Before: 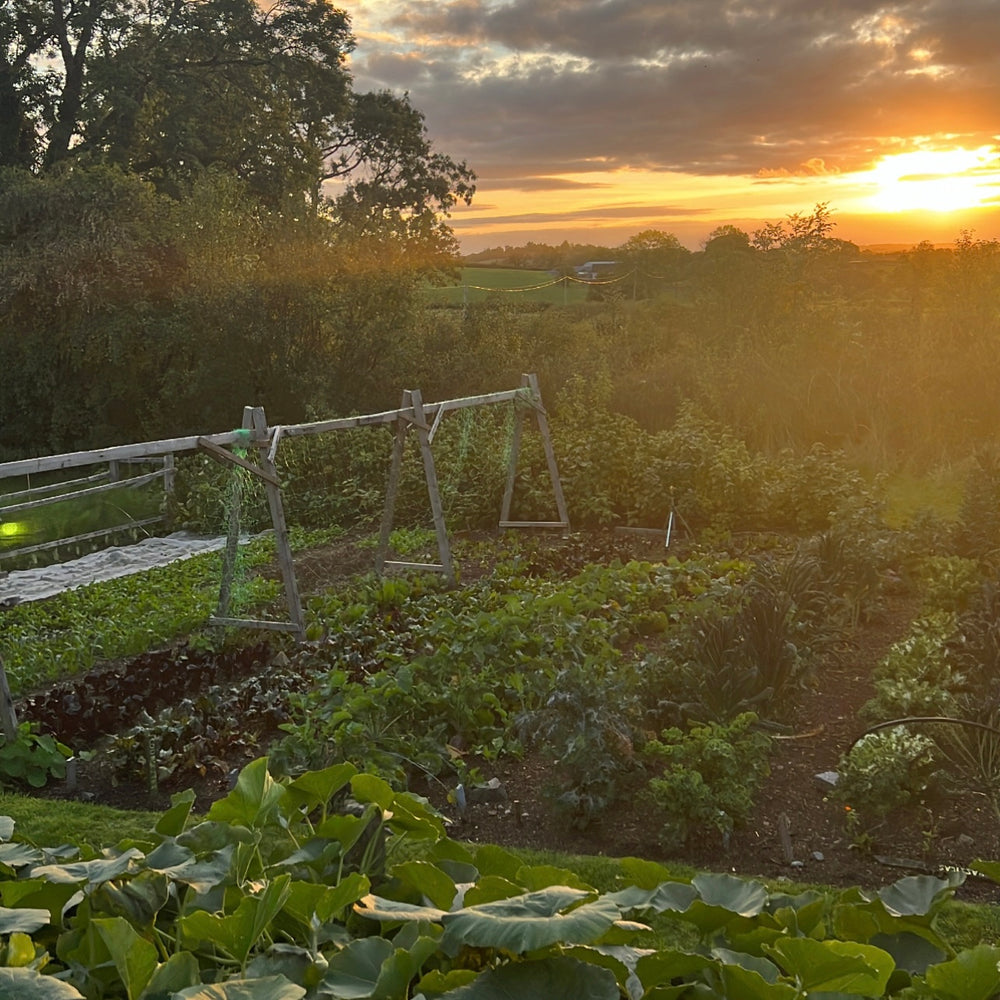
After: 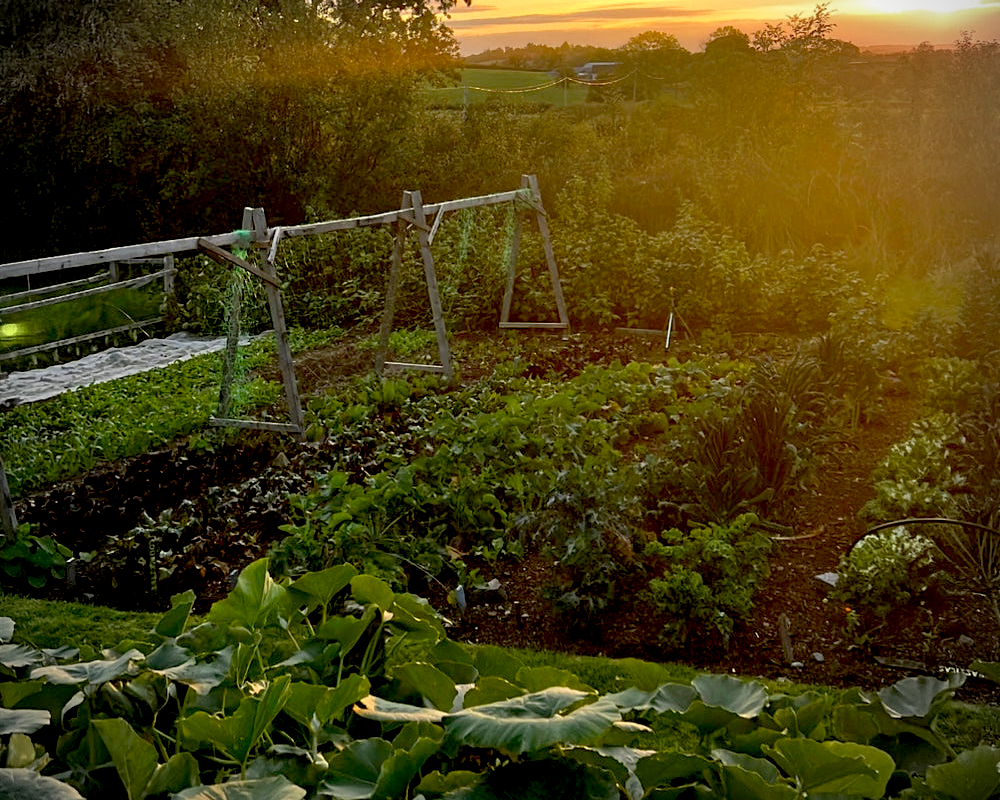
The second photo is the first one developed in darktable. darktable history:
exposure: black level correction 0.031, exposure 0.304 EV, compensate highlight preservation false
crop and rotate: top 19.998%
vignetting: on, module defaults
